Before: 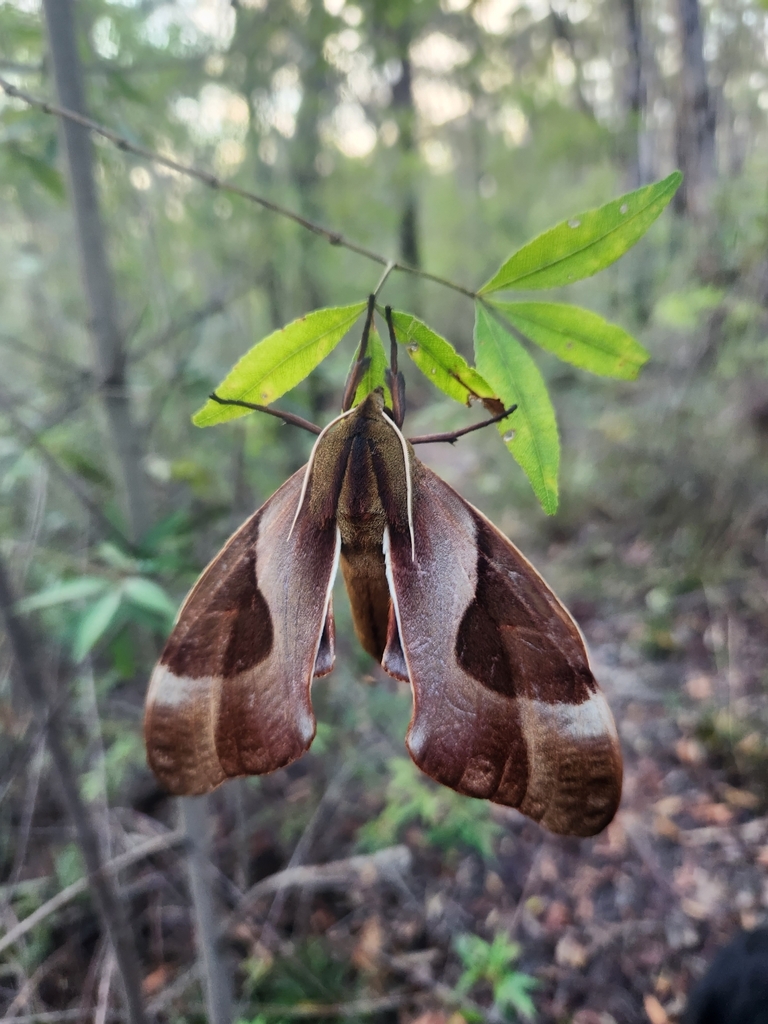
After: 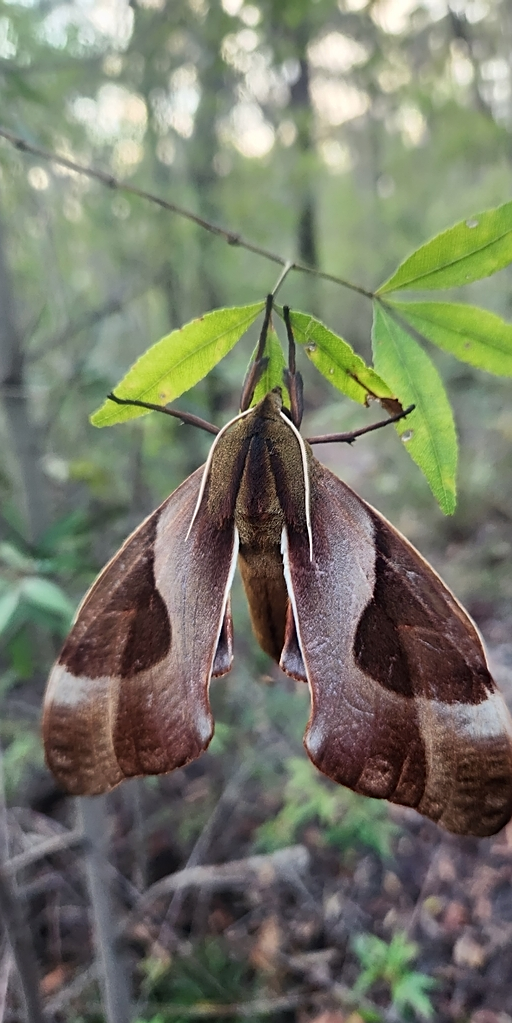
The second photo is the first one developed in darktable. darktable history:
crop and rotate: left 13.404%, right 19.916%
contrast brightness saturation: contrast 0.012, saturation -0.052
sharpen: on, module defaults
